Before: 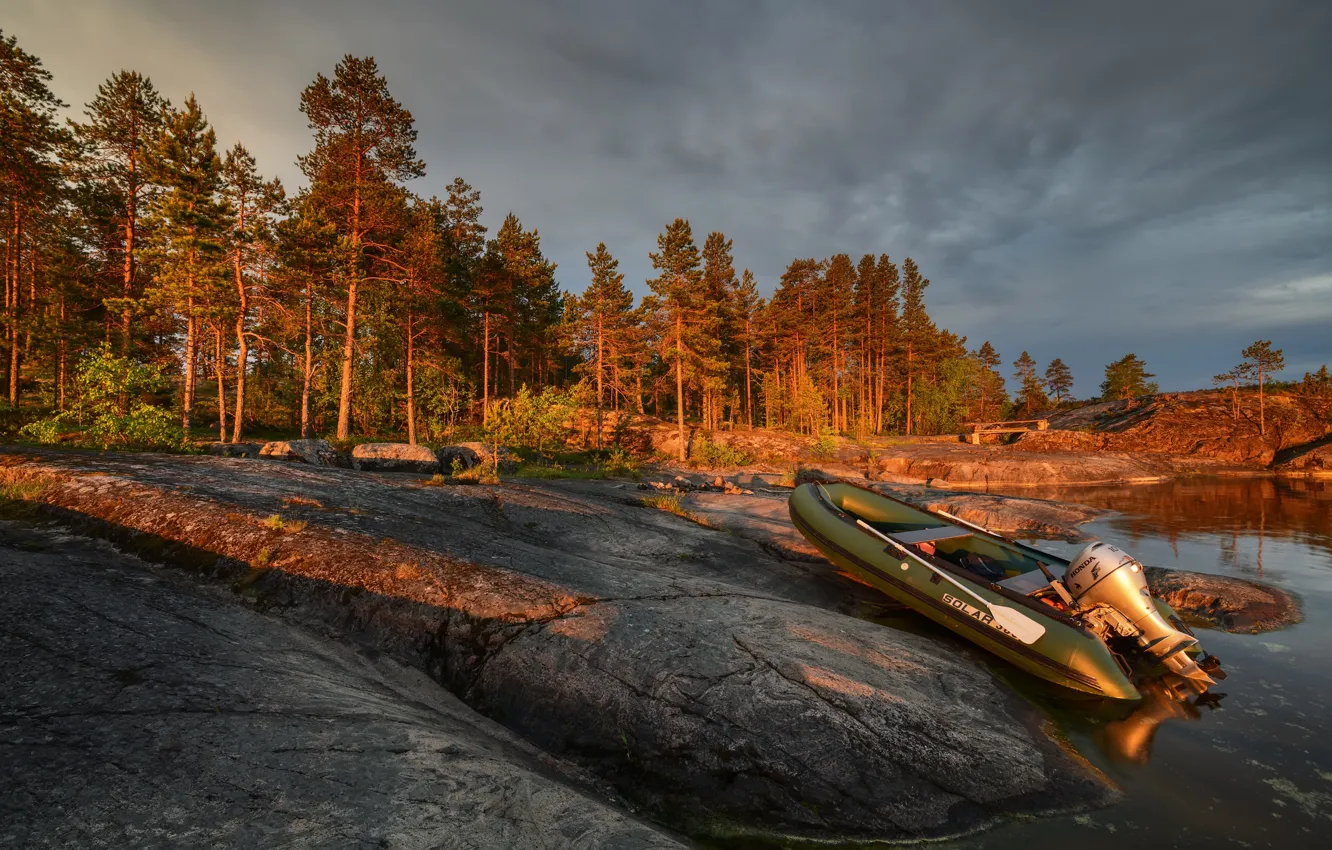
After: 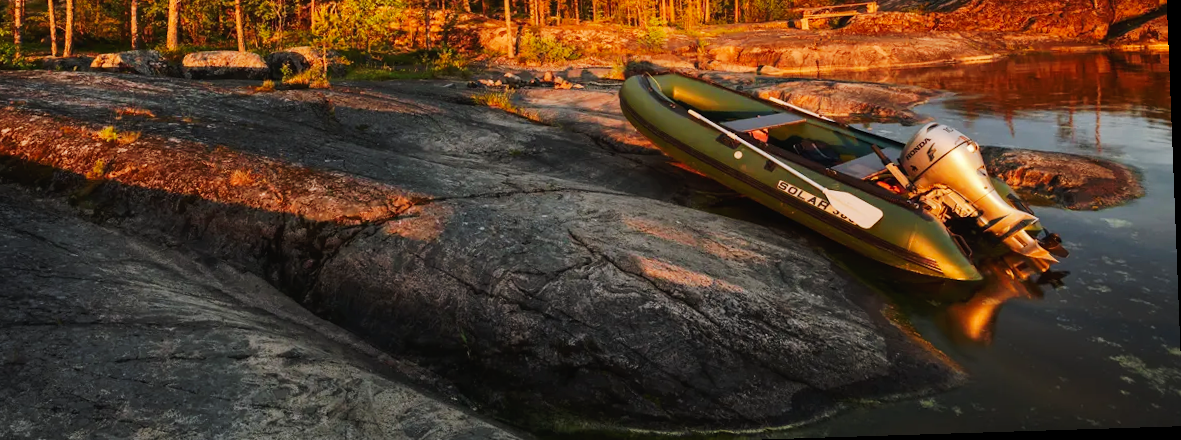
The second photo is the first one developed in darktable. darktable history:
rotate and perspective: rotation -2.22°, lens shift (horizontal) -0.022, automatic cropping off
crop and rotate: left 13.306%, top 48.129%, bottom 2.928%
tone curve: curves: ch0 [(0, 0) (0.003, 0.019) (0.011, 0.022) (0.025, 0.029) (0.044, 0.041) (0.069, 0.06) (0.1, 0.09) (0.136, 0.123) (0.177, 0.163) (0.224, 0.206) (0.277, 0.268) (0.335, 0.35) (0.399, 0.436) (0.468, 0.526) (0.543, 0.624) (0.623, 0.713) (0.709, 0.779) (0.801, 0.845) (0.898, 0.912) (1, 1)], preserve colors none
